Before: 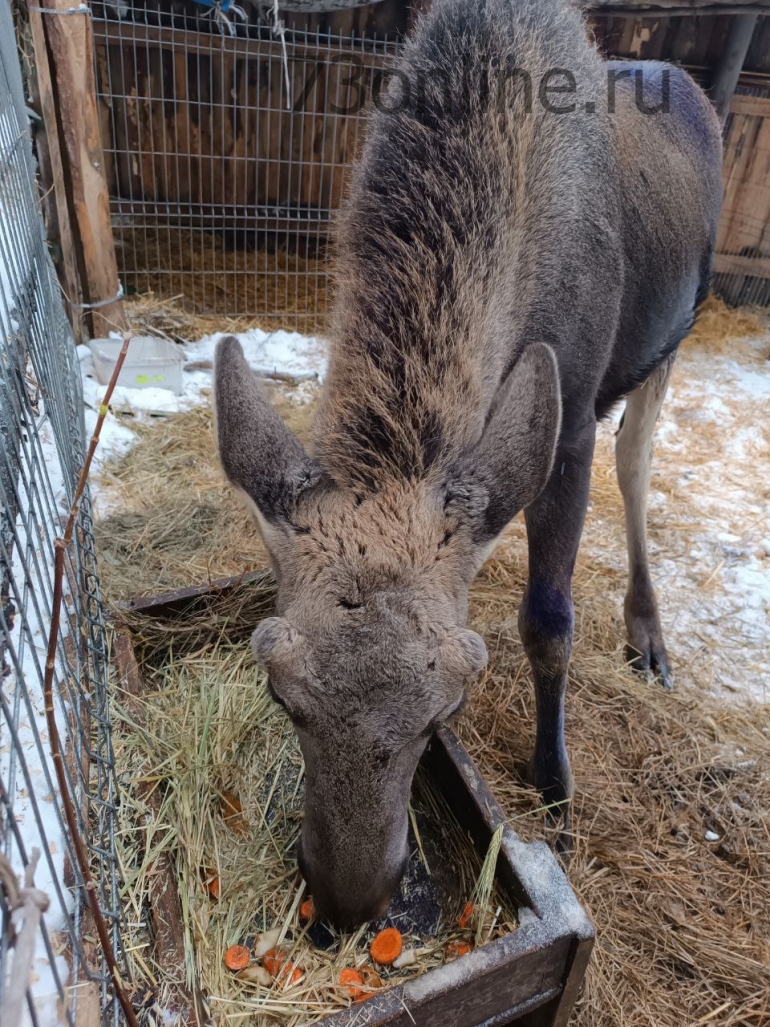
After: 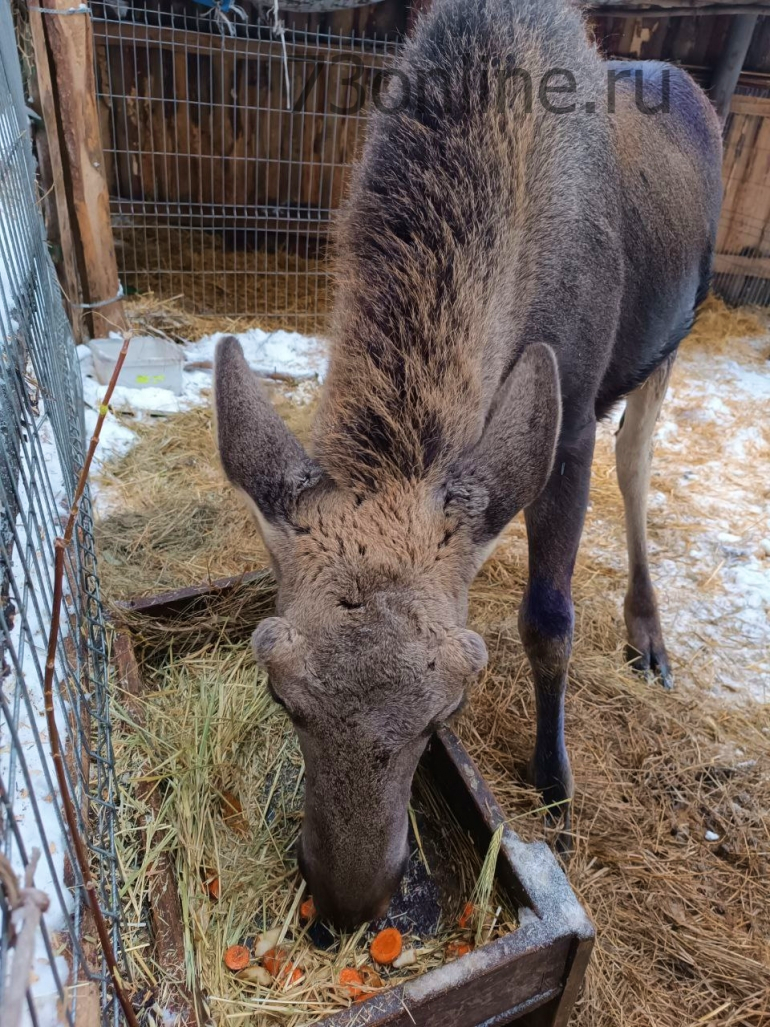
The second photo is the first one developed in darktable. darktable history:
tone curve: color space Lab, independent channels, preserve colors none
velvia: strength 27%
